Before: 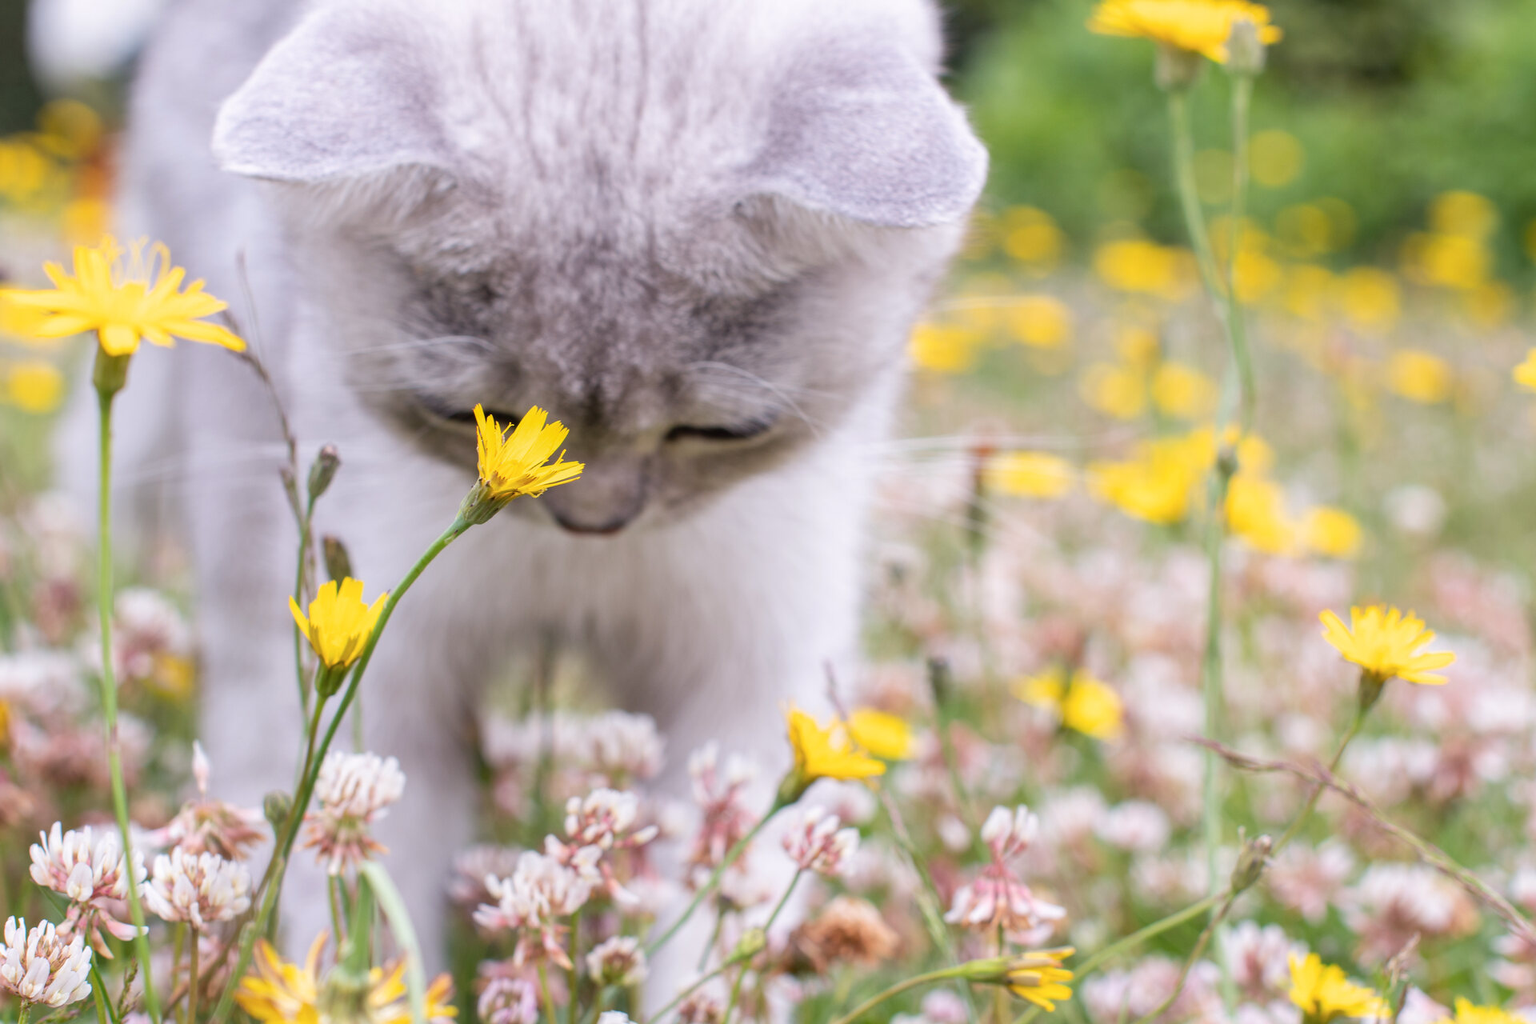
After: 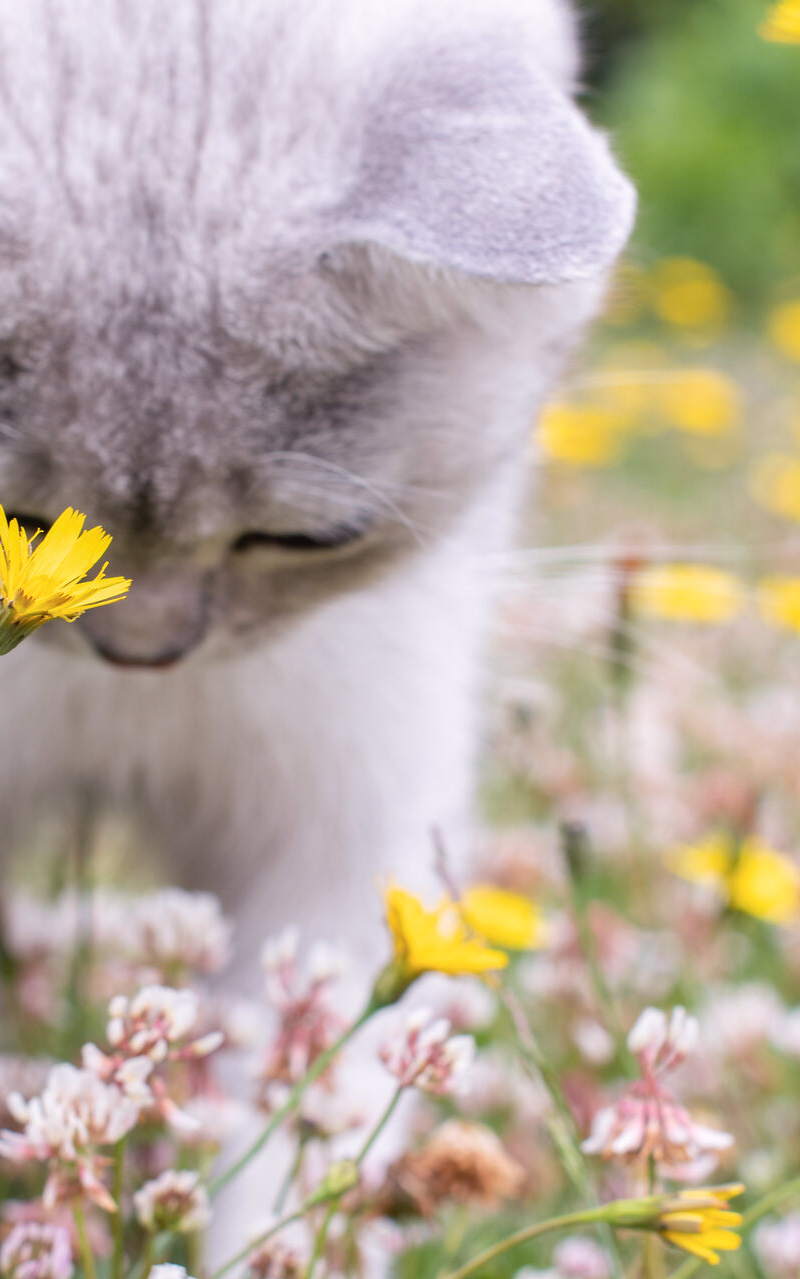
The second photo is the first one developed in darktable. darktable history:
crop: left 31.229%, right 27.105%
tone equalizer: on, module defaults
base curve: curves: ch0 [(0, 0) (0.297, 0.298) (1, 1)], preserve colors none
